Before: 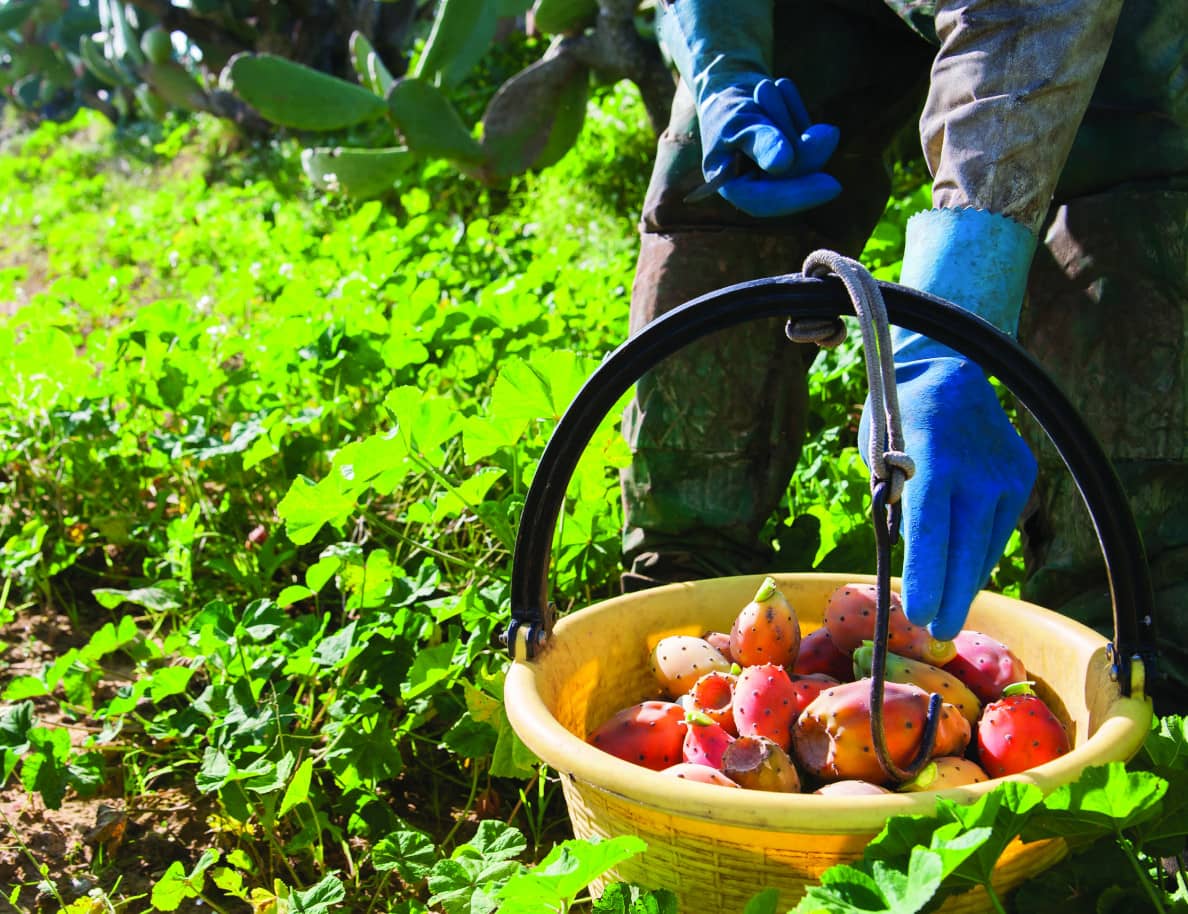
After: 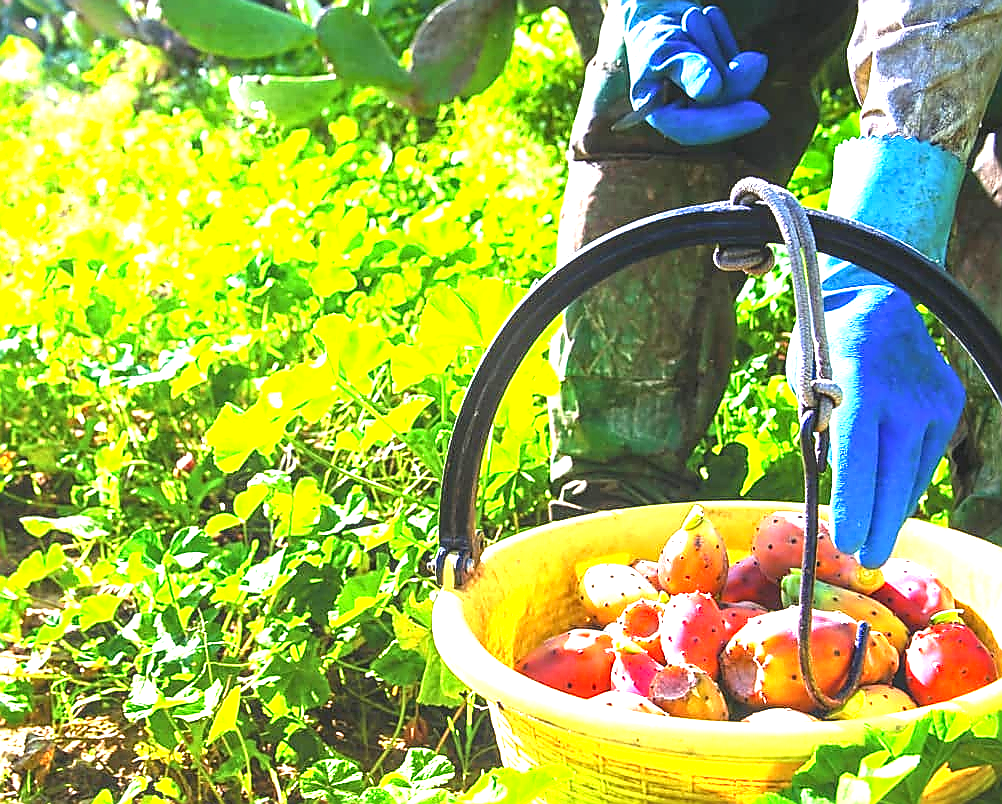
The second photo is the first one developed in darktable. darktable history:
local contrast: detail 110%
crop: left 6.087%, top 7.964%, right 9.538%, bottom 4.033%
exposure: black level correction 0, exposure 1.689 EV, compensate highlight preservation false
sharpen: radius 1.419, amount 1.248, threshold 0.793
